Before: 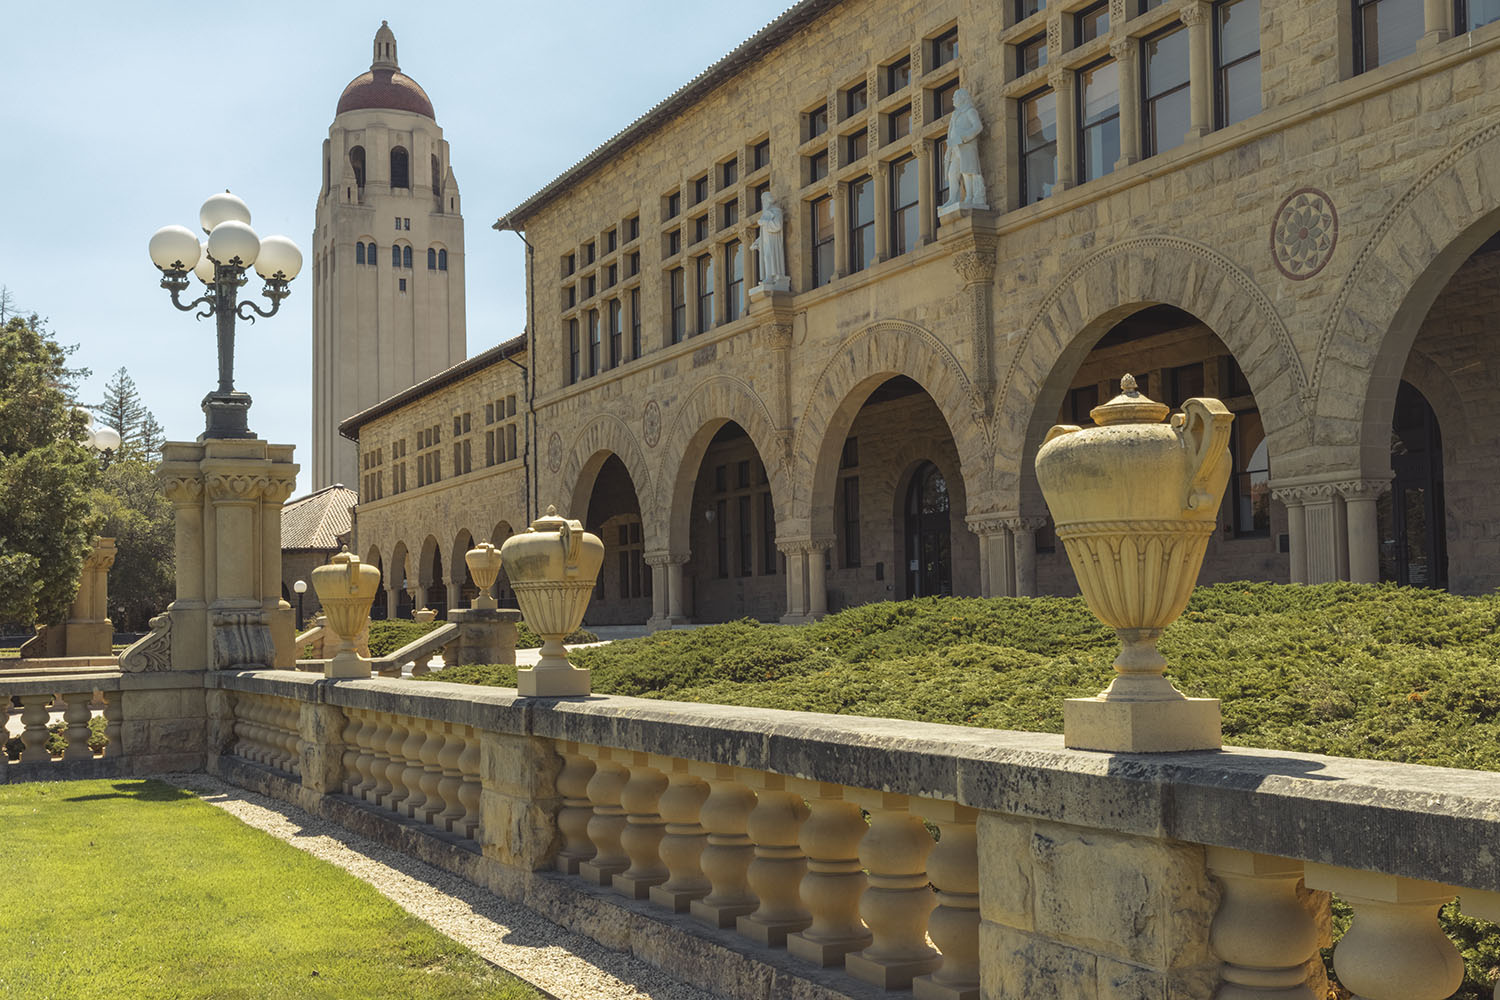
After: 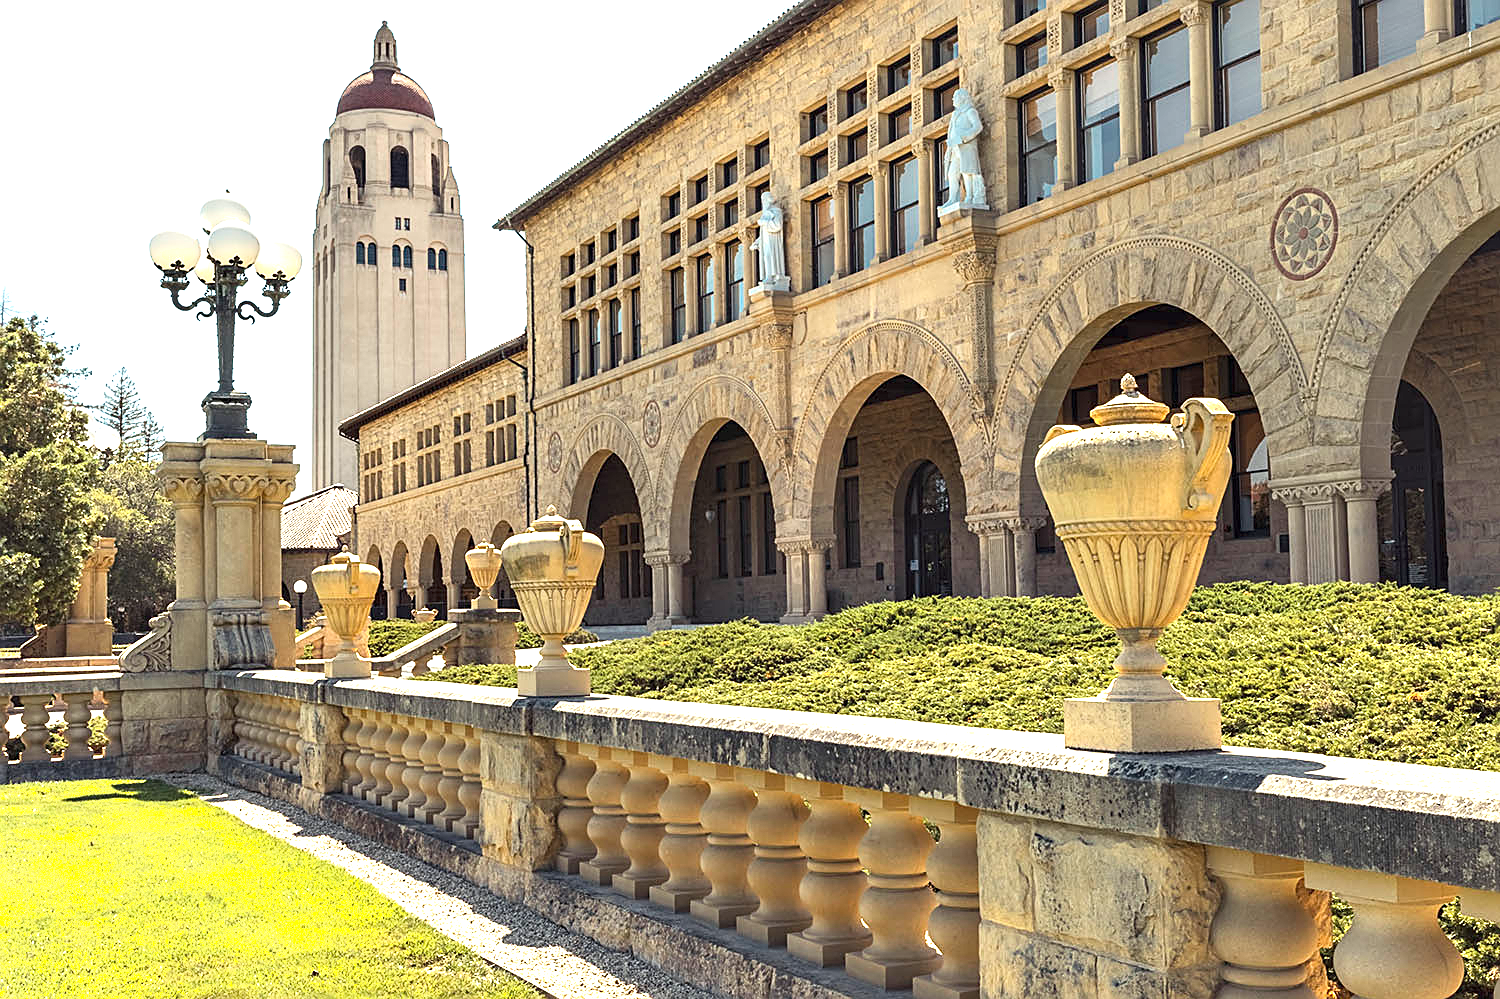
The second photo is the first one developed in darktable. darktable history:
sharpen: on, module defaults
shadows and highlights: shadows -1.85, highlights 40.5
contrast equalizer: octaves 7, y [[0.6 ×6], [0.55 ×6], [0 ×6], [0 ×6], [0 ×6]], mix 0.587
exposure: black level correction 0, exposure 1.105 EV, compensate highlight preservation false
crop: bottom 0.052%
